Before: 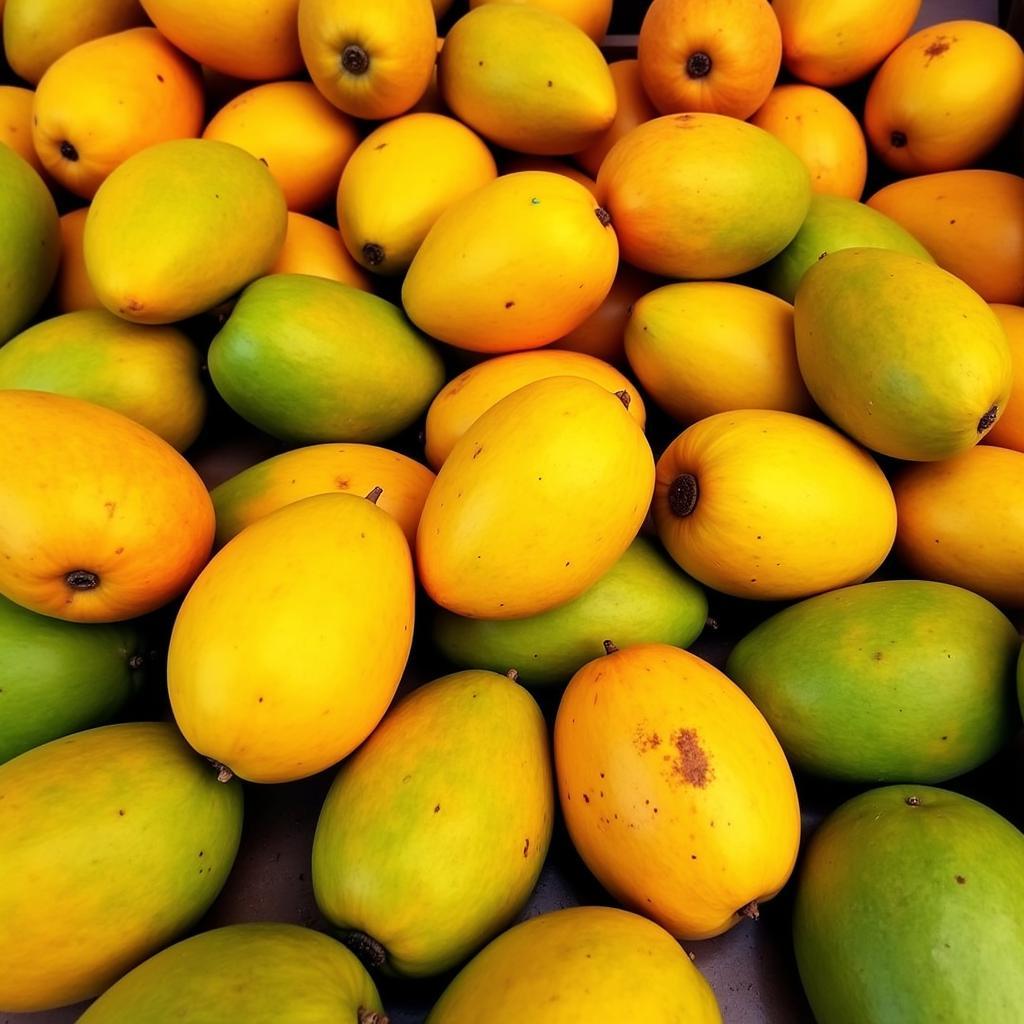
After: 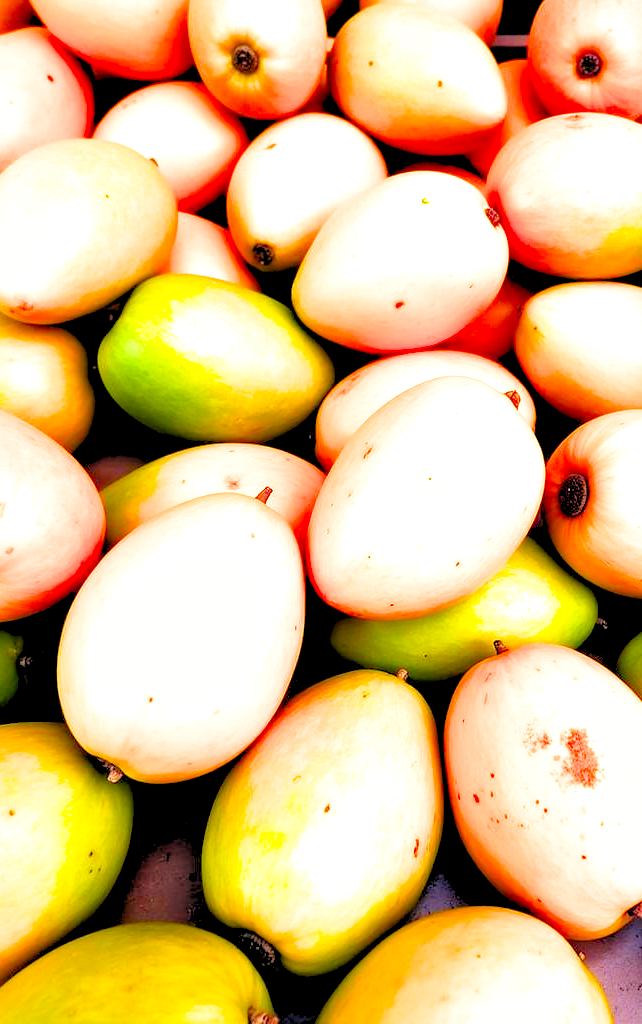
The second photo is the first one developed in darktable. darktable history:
exposure: exposure 0.951 EV, compensate highlight preservation false
color correction: highlights a* 5.99, highlights b* 4.71
crop: left 10.771%, right 26.472%
local contrast: mode bilateral grid, contrast 24, coarseness 60, detail 151%, midtone range 0.2
levels: levels [0.072, 0.414, 0.976]
contrast brightness saturation: saturation 0.183
filmic rgb: black relative exposure -9.05 EV, white relative exposure 2.3 EV, hardness 7.5
color balance rgb: power › hue 72.51°, perceptual saturation grading › global saturation 14.888%, contrast -9.943%
